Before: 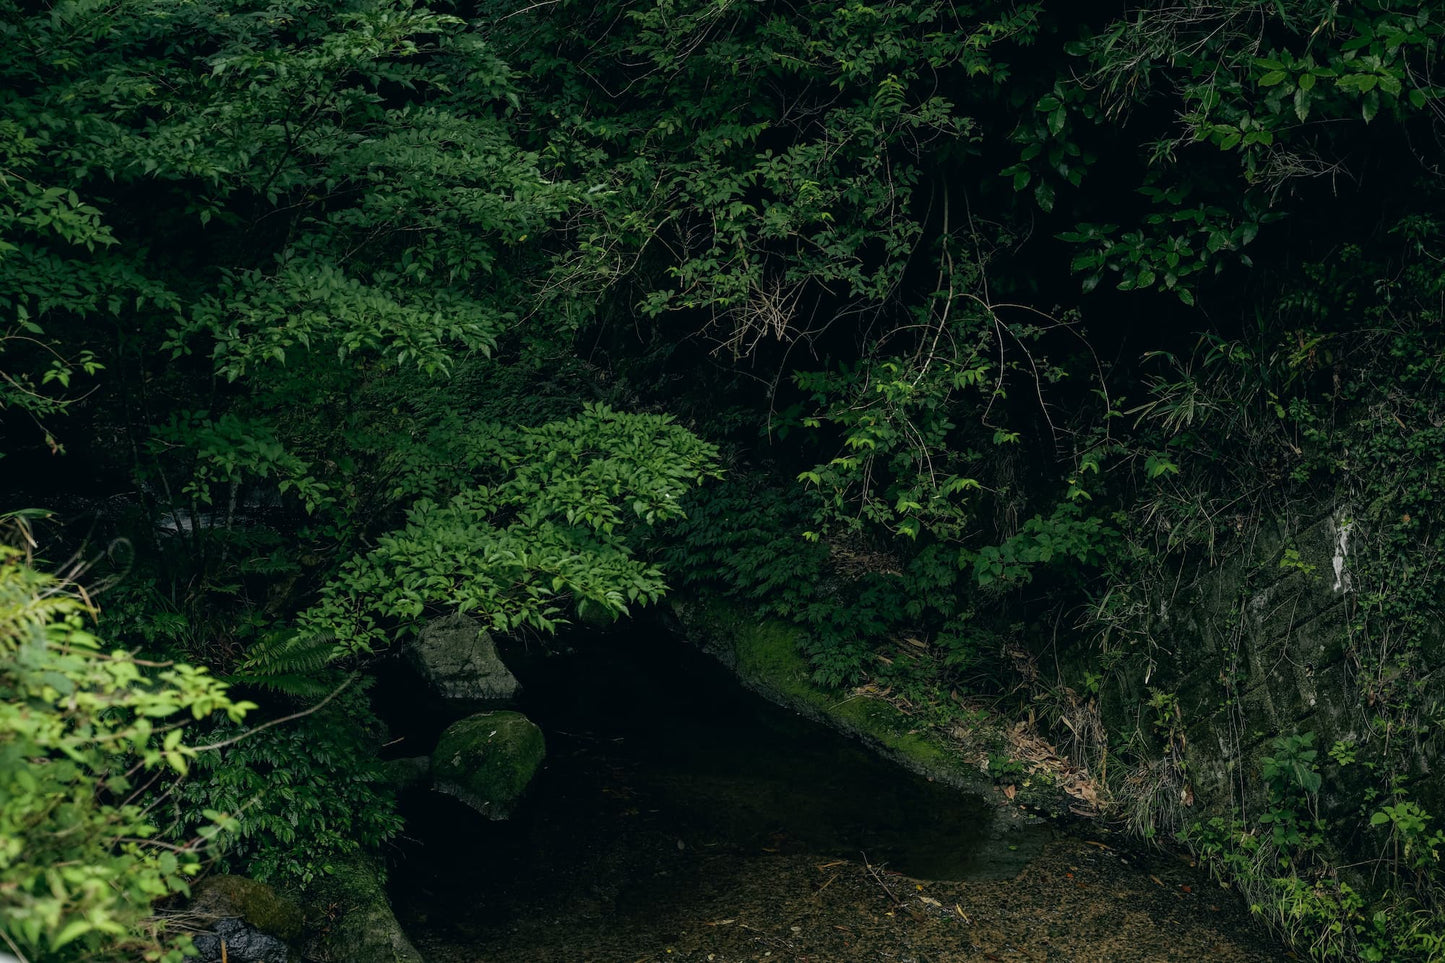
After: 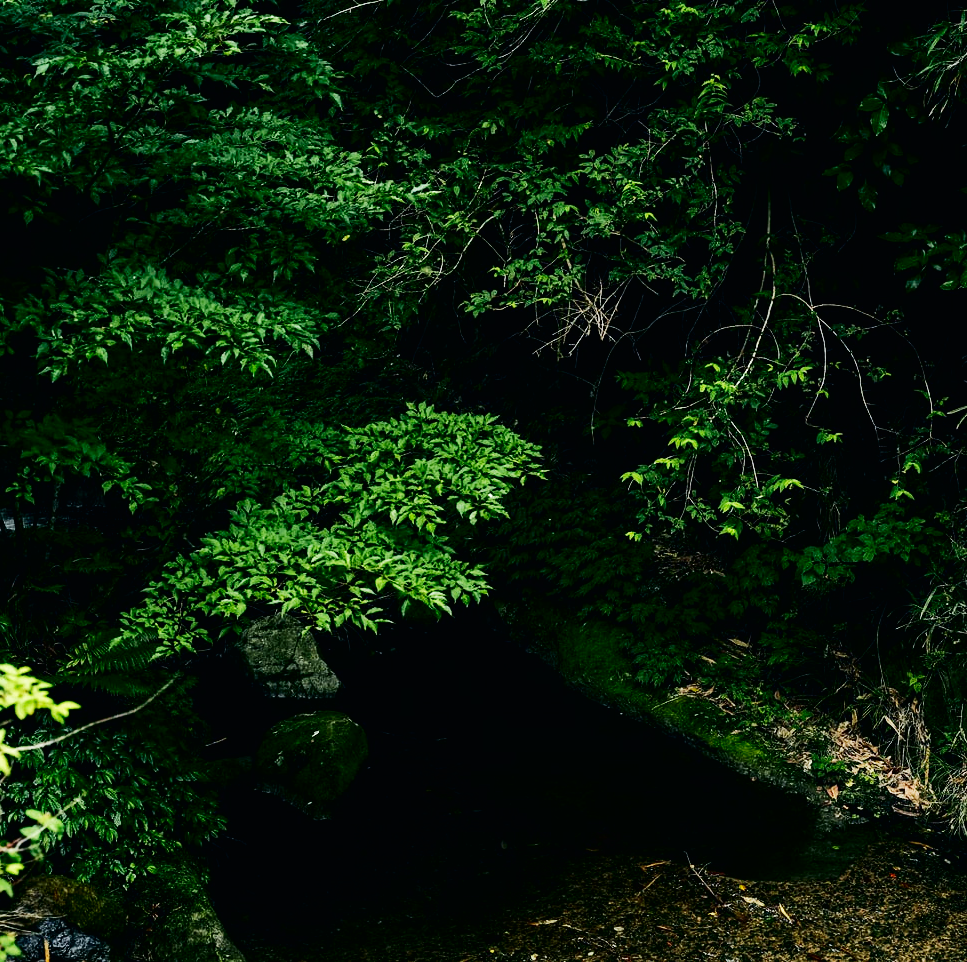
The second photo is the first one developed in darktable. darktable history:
tone curve: curves: ch0 [(0, 0) (0.003, 0.007) (0.011, 0.008) (0.025, 0.007) (0.044, 0.009) (0.069, 0.012) (0.1, 0.02) (0.136, 0.035) (0.177, 0.06) (0.224, 0.104) (0.277, 0.16) (0.335, 0.228) (0.399, 0.308) (0.468, 0.418) (0.543, 0.525) (0.623, 0.635) (0.709, 0.723) (0.801, 0.802) (0.898, 0.889) (1, 1)], color space Lab, independent channels, preserve colors none
crop and rotate: left 12.317%, right 20.704%
base curve: curves: ch0 [(0, 0) (0.007, 0.004) (0.027, 0.03) (0.046, 0.07) (0.207, 0.54) (0.442, 0.872) (0.673, 0.972) (1, 1)], preserve colors none
